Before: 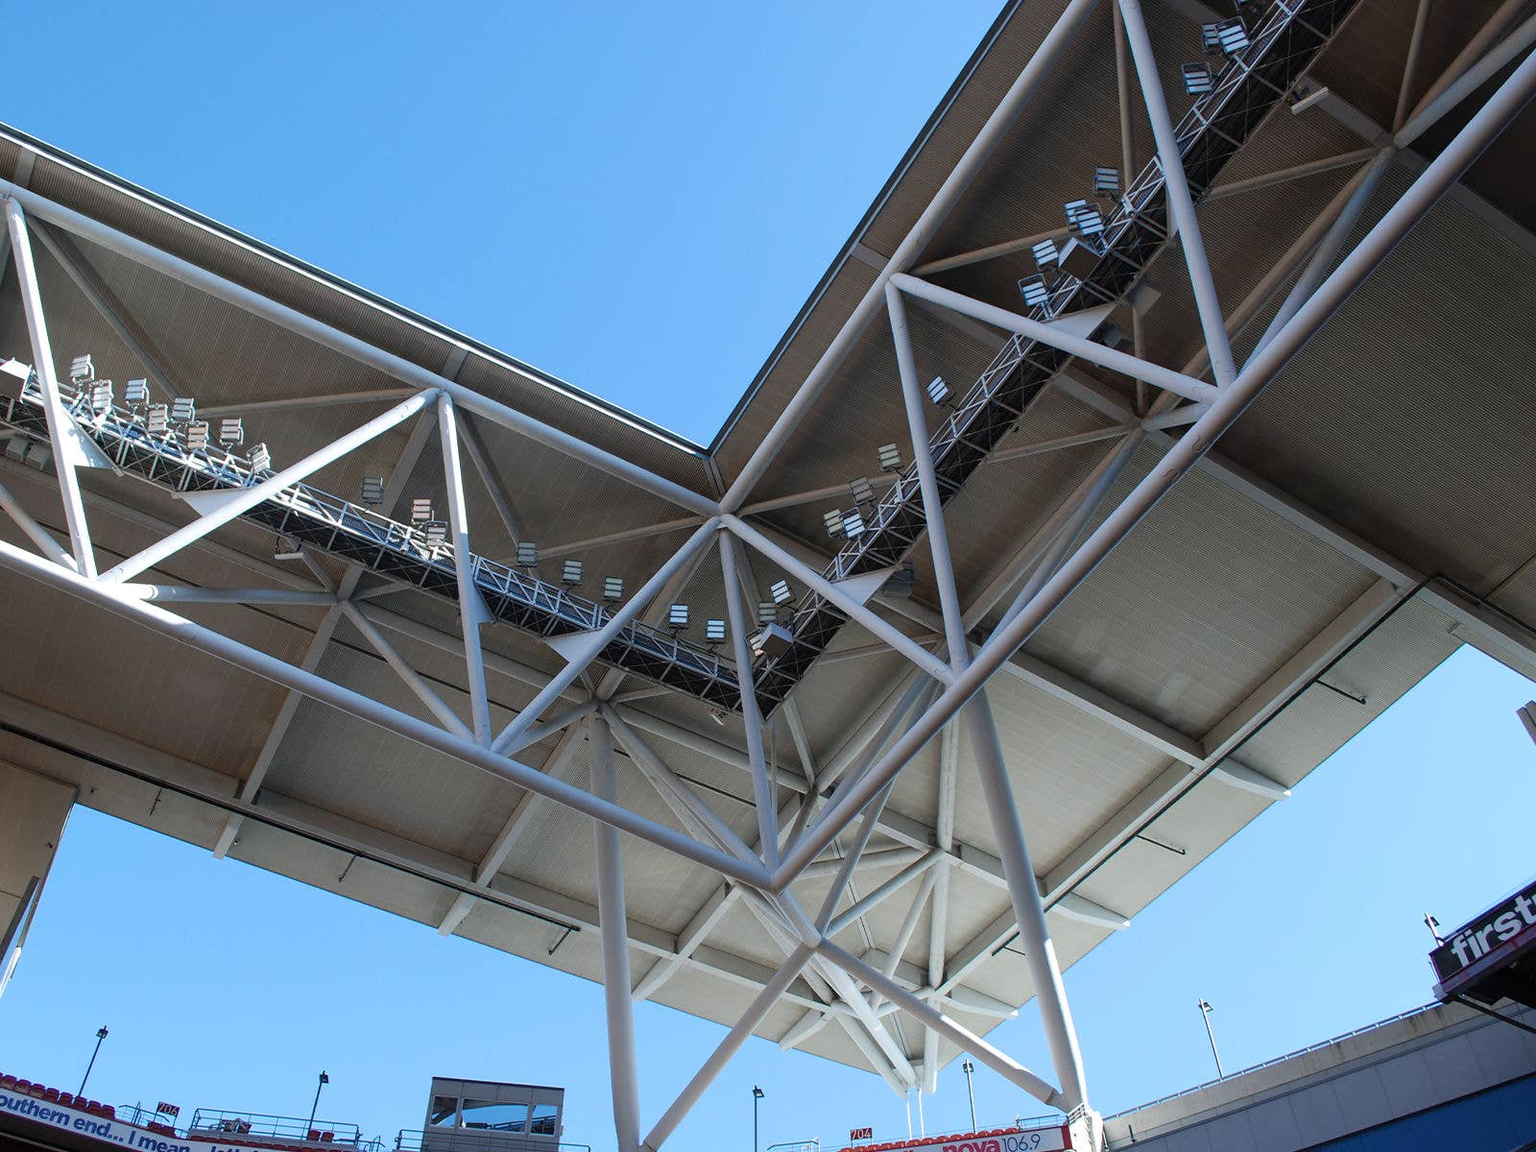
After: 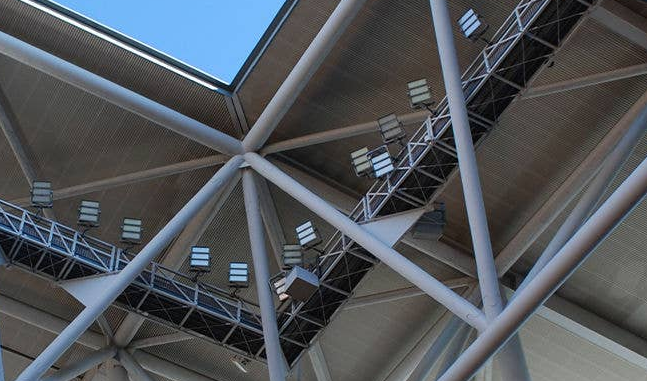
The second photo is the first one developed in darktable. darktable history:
crop: left 31.742%, top 31.936%, right 27.789%, bottom 36.305%
